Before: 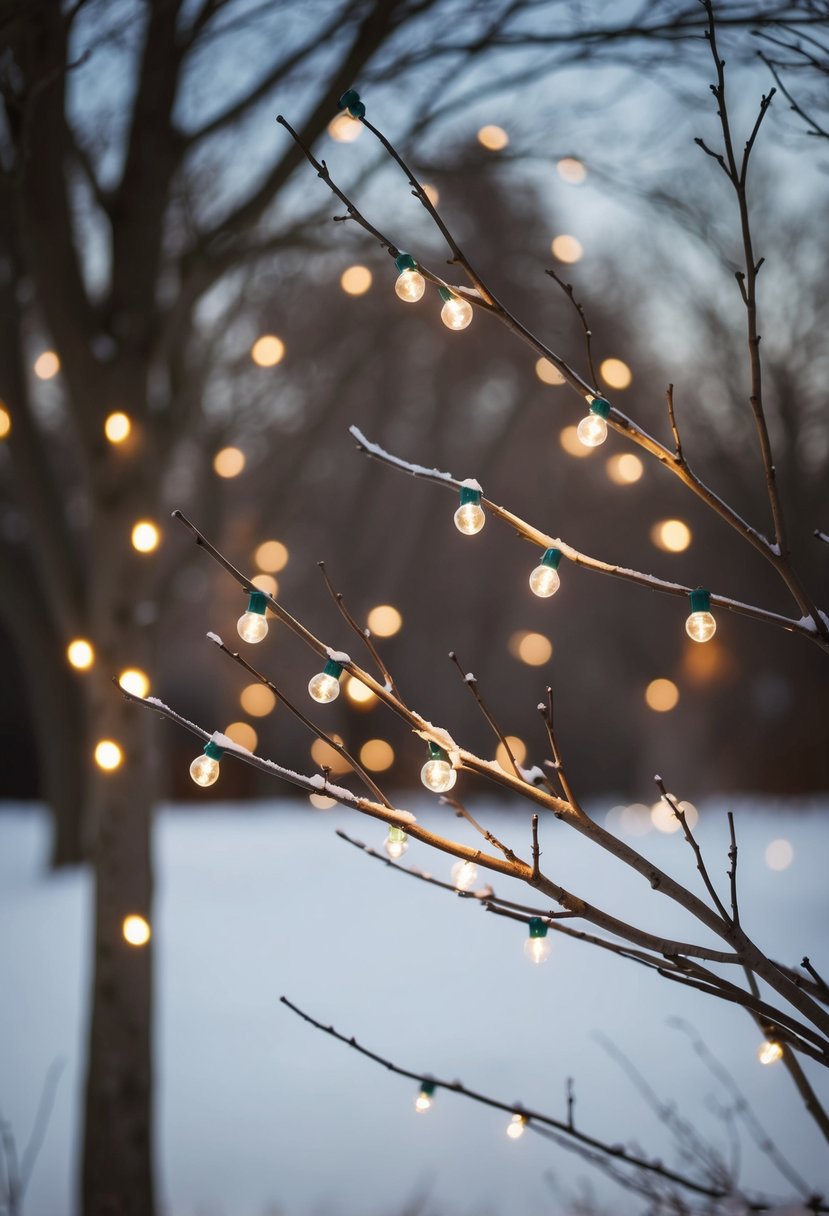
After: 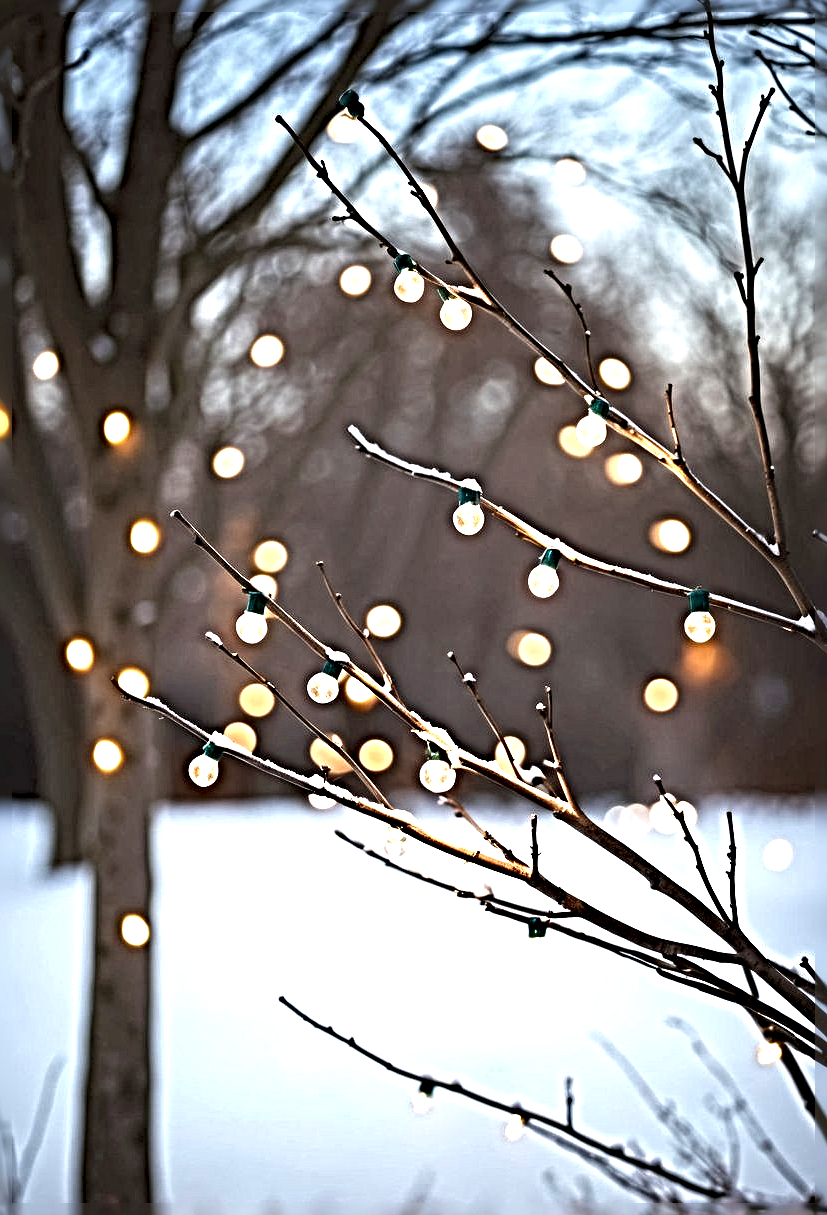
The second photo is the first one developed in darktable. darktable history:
exposure: exposure 0.949 EV, compensate highlight preservation false
crop and rotate: left 0.195%, bottom 0.005%
local contrast: highlights 101%, shadows 100%, detail 119%, midtone range 0.2
sharpen: radius 6.292, amount 1.793, threshold 0.149
